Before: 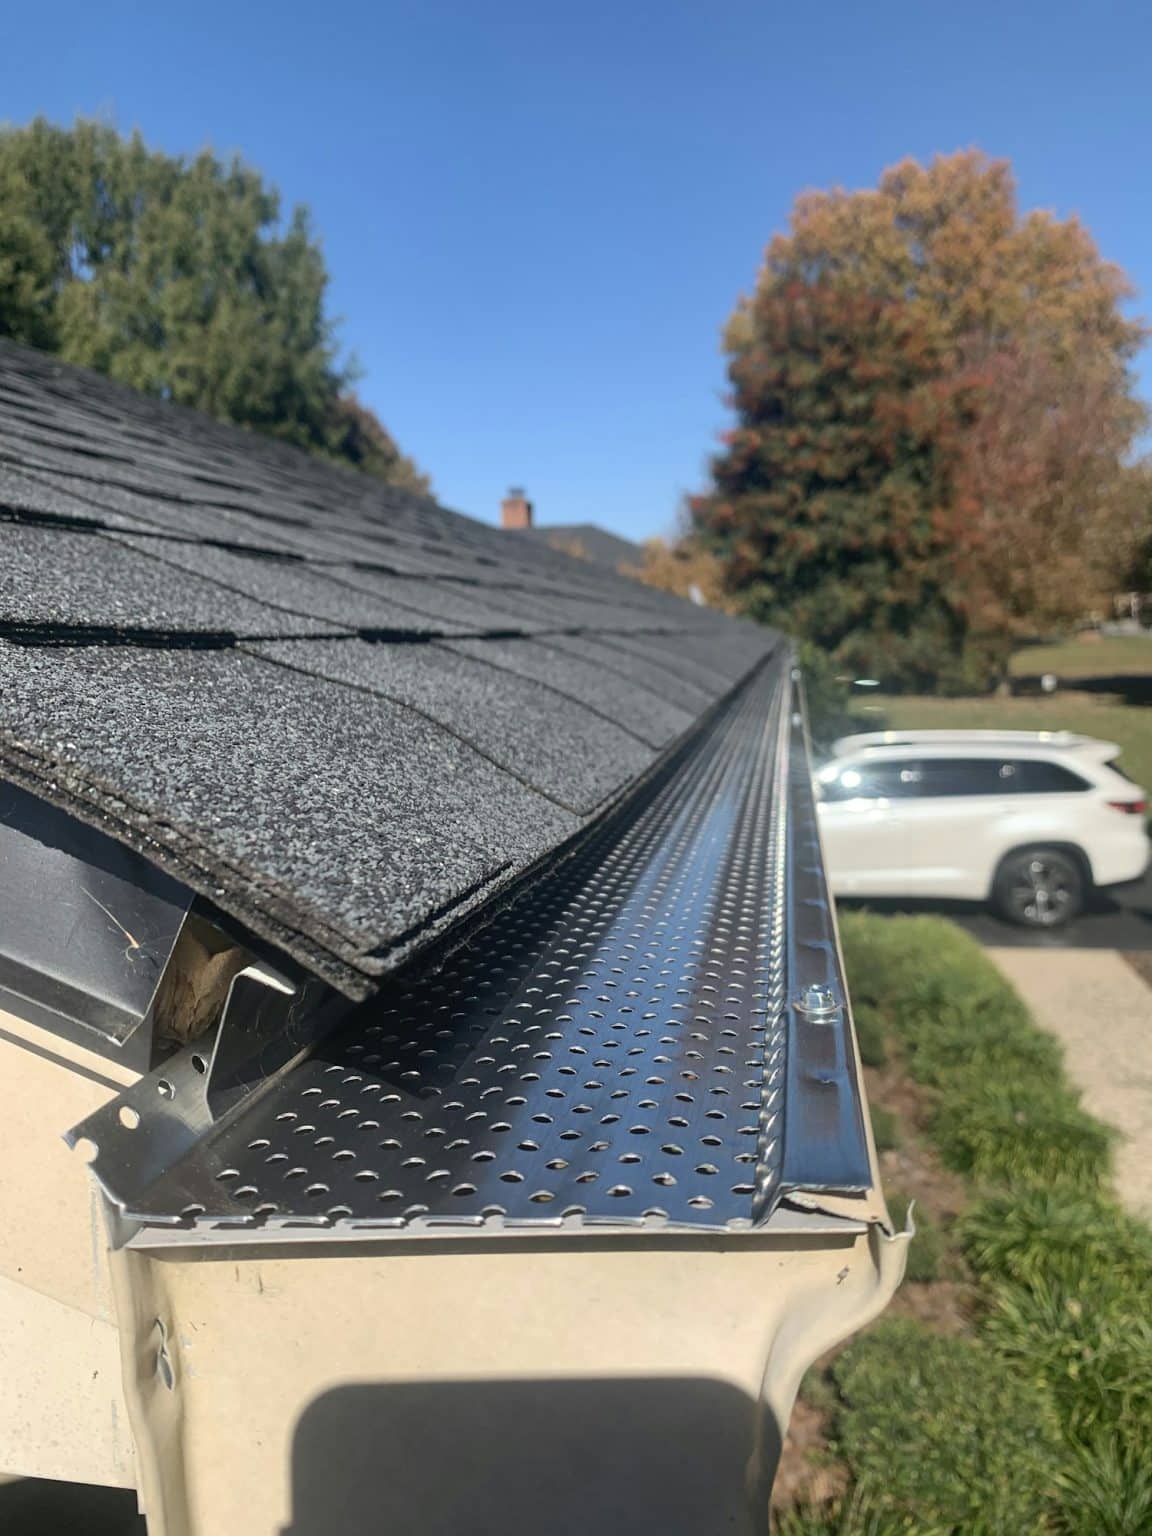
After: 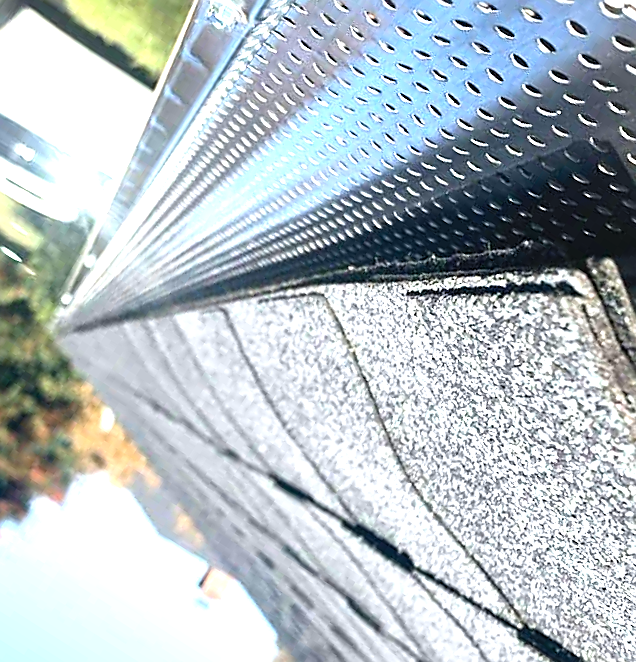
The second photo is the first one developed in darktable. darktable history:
tone equalizer: edges refinement/feathering 500, mask exposure compensation -1.57 EV, preserve details no
levels: levels [0, 0.281, 0.562]
crop and rotate: angle 147.39°, left 9.161%, top 15.651%, right 4.566%, bottom 16.981%
sharpen: on, module defaults
